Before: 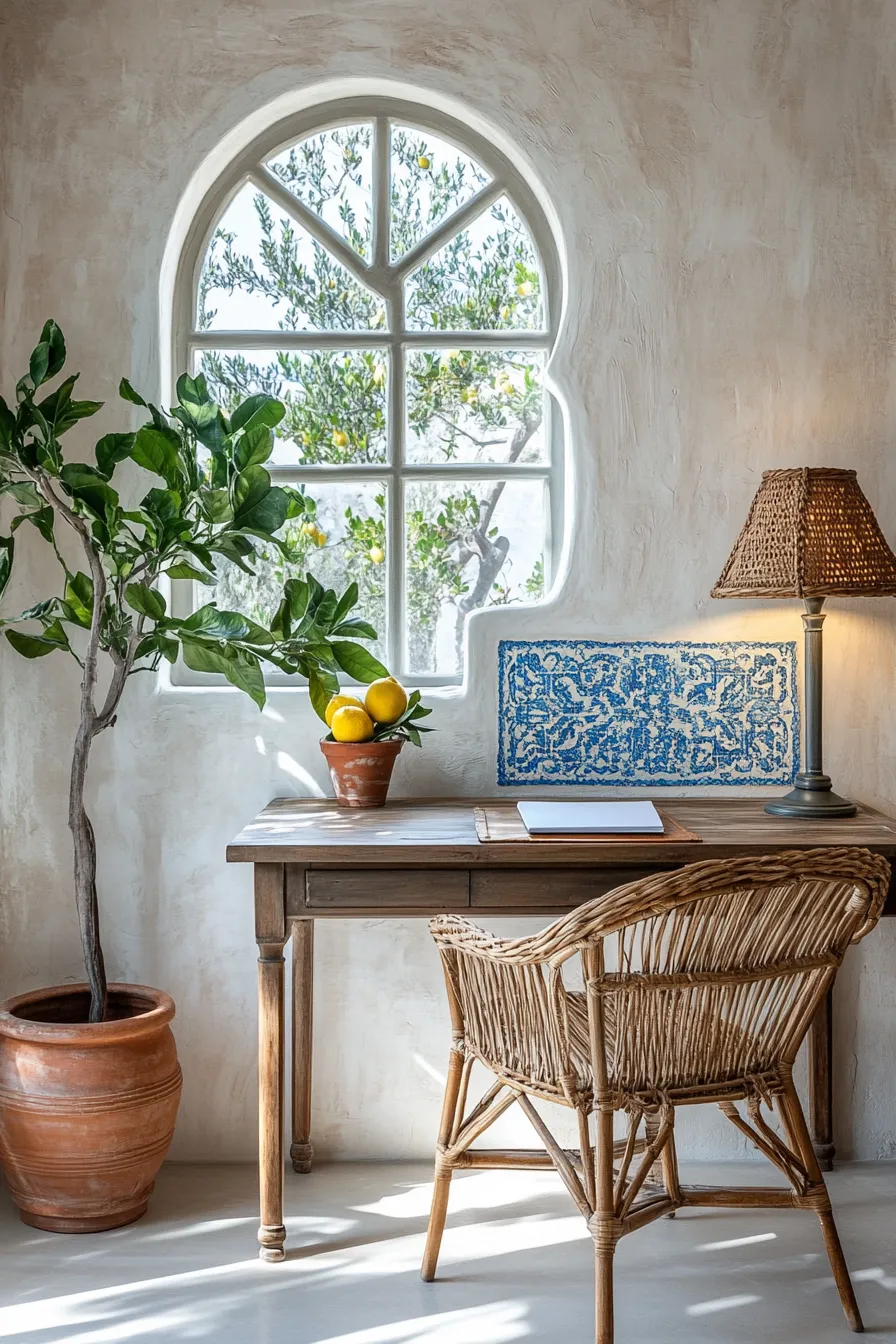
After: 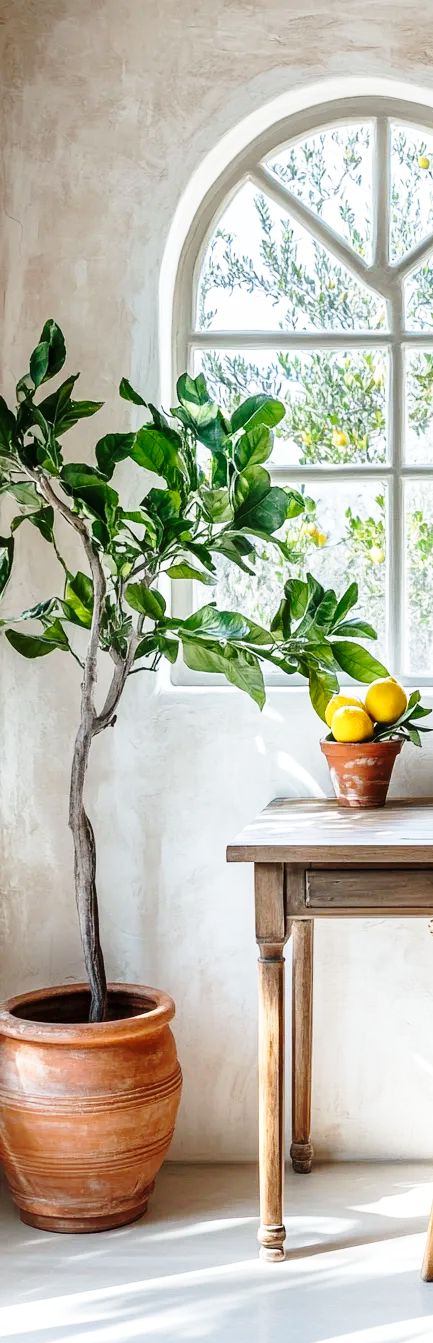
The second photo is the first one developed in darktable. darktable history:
base curve: curves: ch0 [(0, 0) (0.028, 0.03) (0.121, 0.232) (0.46, 0.748) (0.859, 0.968) (1, 1)], preserve colors none
crop and rotate: left 0.025%, top 0%, right 51.578%
